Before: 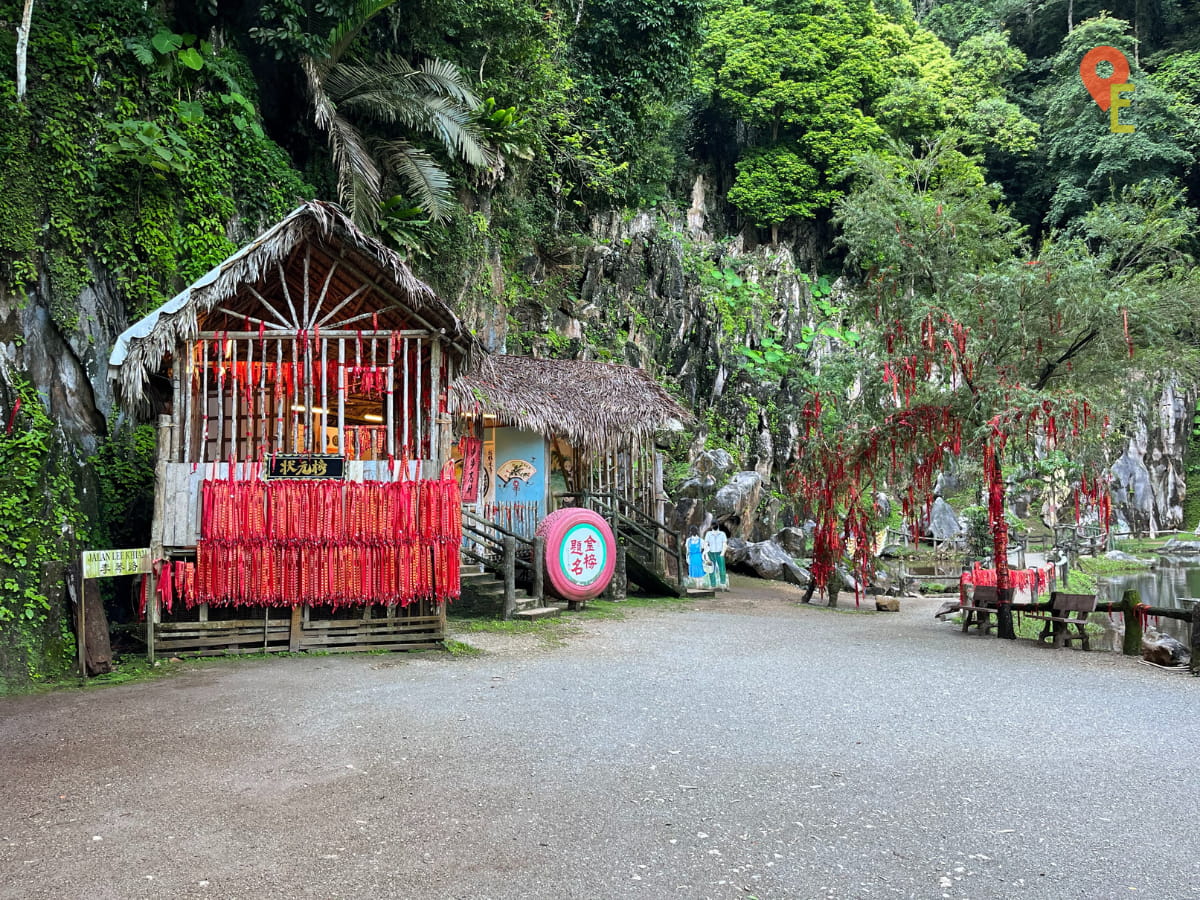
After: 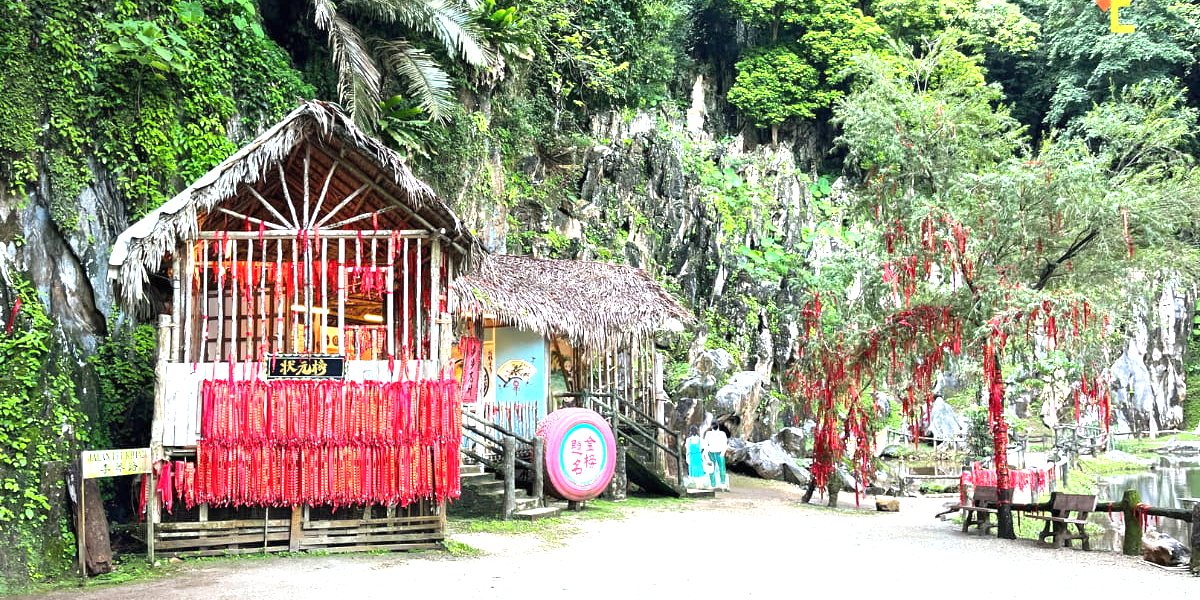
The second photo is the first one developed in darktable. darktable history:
crop: top 11.166%, bottom 22.168%
exposure: black level correction 0, exposure 1.4 EV, compensate highlight preservation false
